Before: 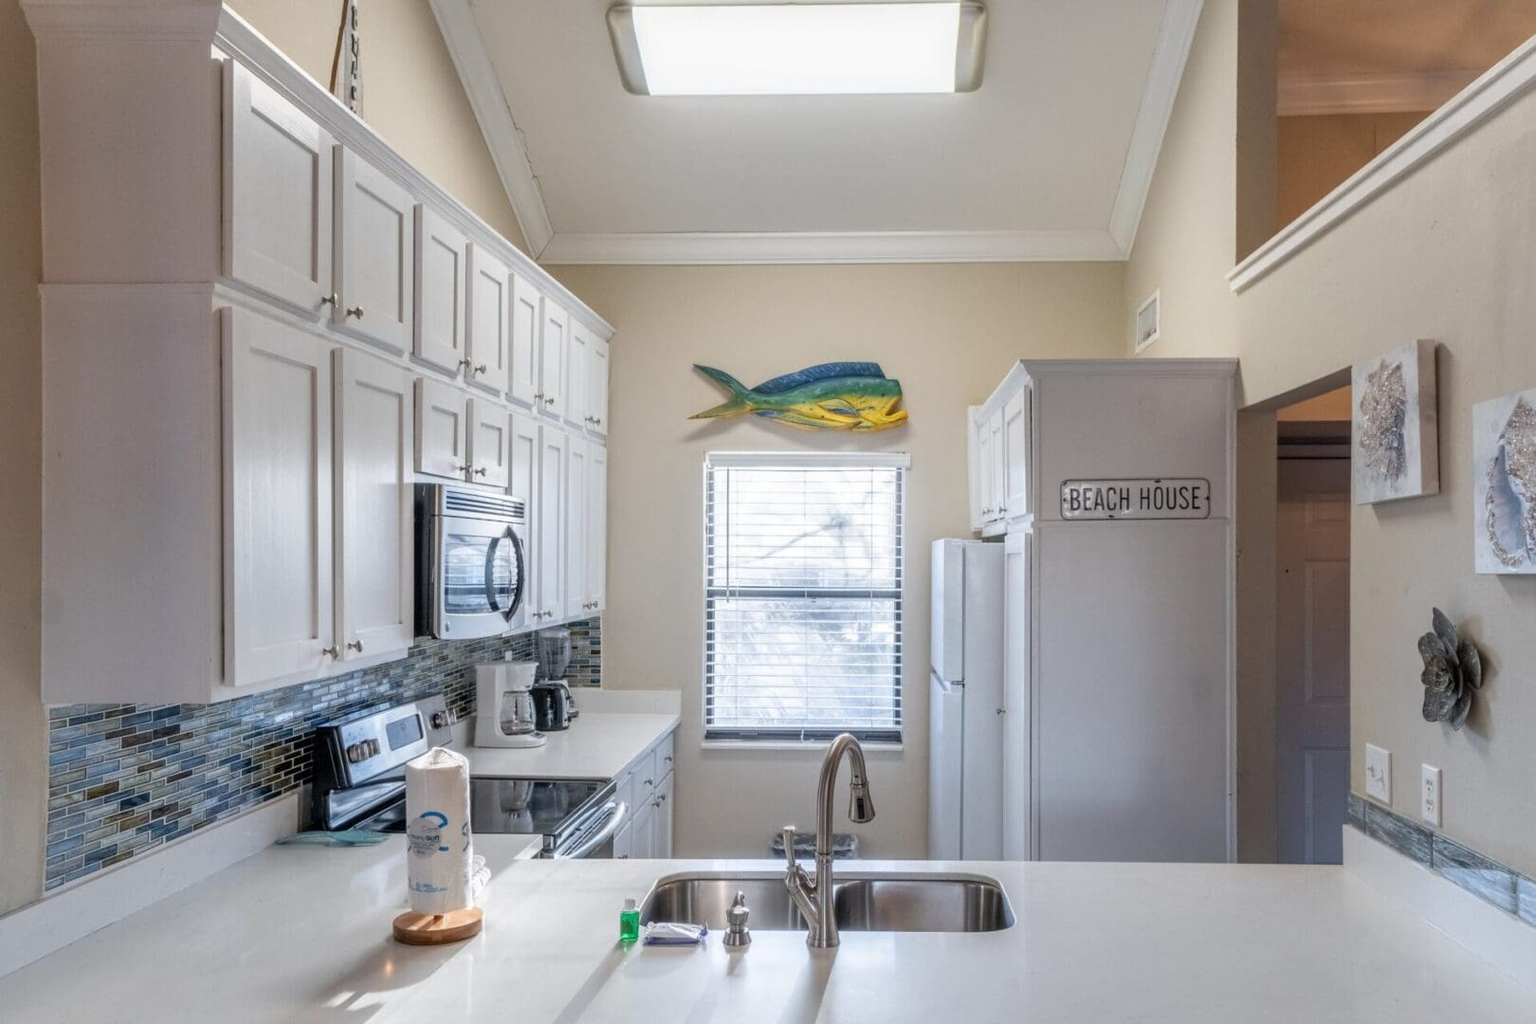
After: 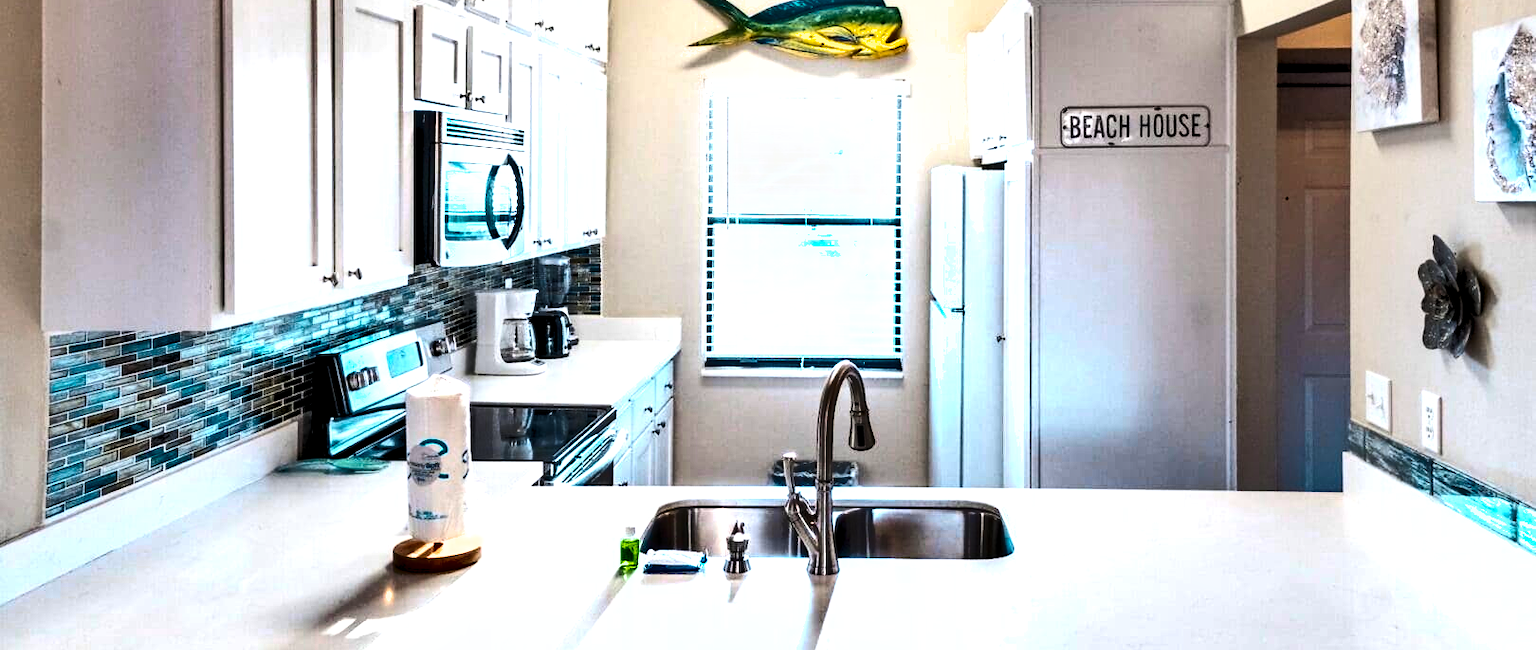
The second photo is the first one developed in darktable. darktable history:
crop and rotate: top 36.435%
exposure: black level correction 0, exposure 0.953 EV, compensate exposure bias true, compensate highlight preservation false
shadows and highlights: shadows 75, highlights -60.85, soften with gaussian
color zones: curves: ch0 [(0.254, 0.492) (0.724, 0.62)]; ch1 [(0.25, 0.528) (0.719, 0.796)]; ch2 [(0, 0.472) (0.25, 0.5) (0.73, 0.184)]
contrast brightness saturation: contrast 0.22
rgb levels: levels [[0.034, 0.472, 0.904], [0, 0.5, 1], [0, 0.5, 1]]
